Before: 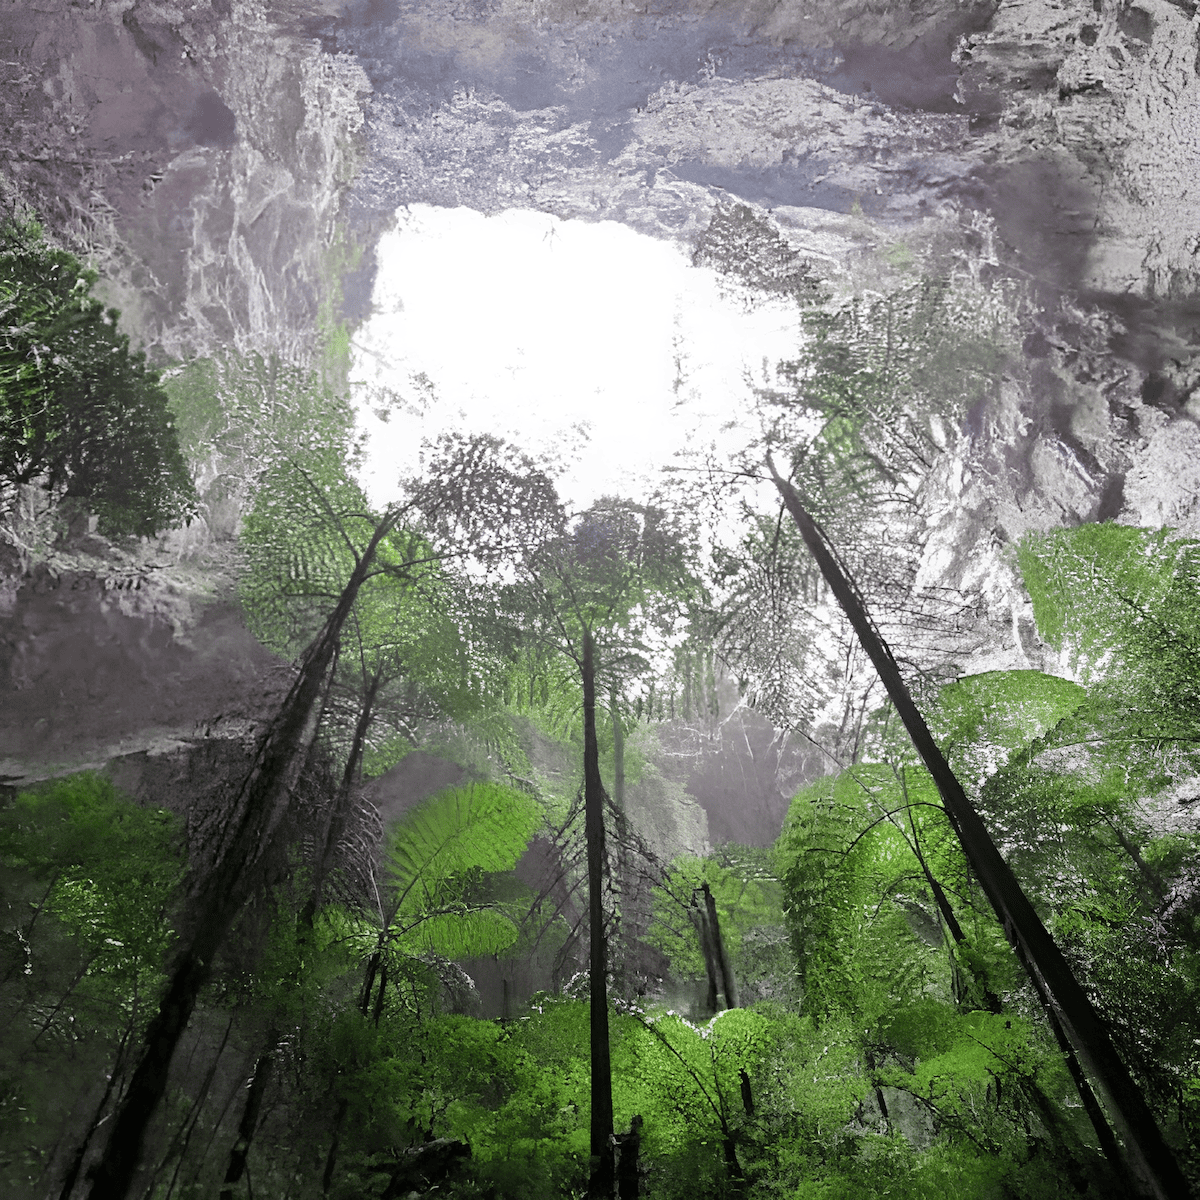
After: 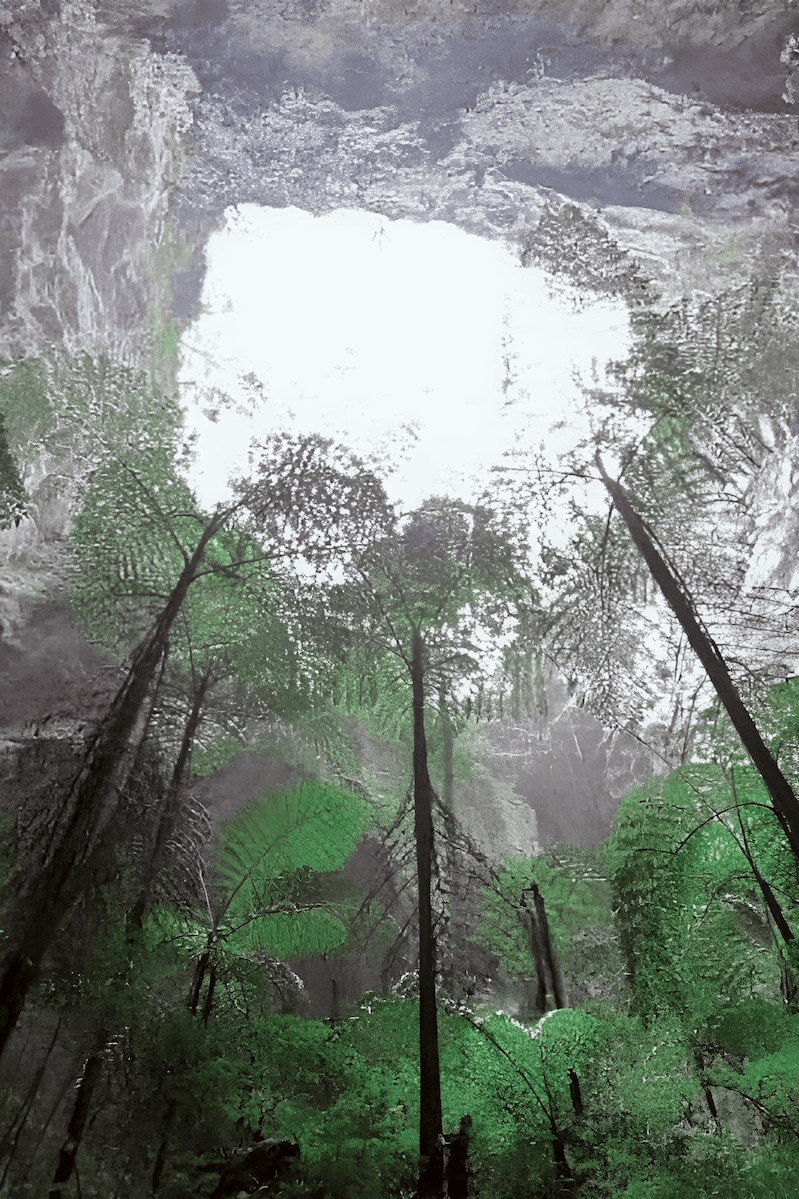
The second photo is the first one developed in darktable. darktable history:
crop and rotate: left 14.292%, right 19.041%
color zones: curves: ch0 [(0, 0.5) (0.125, 0.4) (0.25, 0.5) (0.375, 0.4) (0.5, 0.4) (0.625, 0.35) (0.75, 0.35) (0.875, 0.5)]; ch1 [(0, 0.35) (0.125, 0.45) (0.25, 0.35) (0.375, 0.35) (0.5, 0.35) (0.625, 0.35) (0.75, 0.45) (0.875, 0.35)]; ch2 [(0, 0.6) (0.125, 0.5) (0.25, 0.5) (0.375, 0.6) (0.5, 0.6) (0.625, 0.5) (0.75, 0.5) (0.875, 0.5)]
color correction: highlights a* -2.73, highlights b* -2.09, shadows a* 2.41, shadows b* 2.73
